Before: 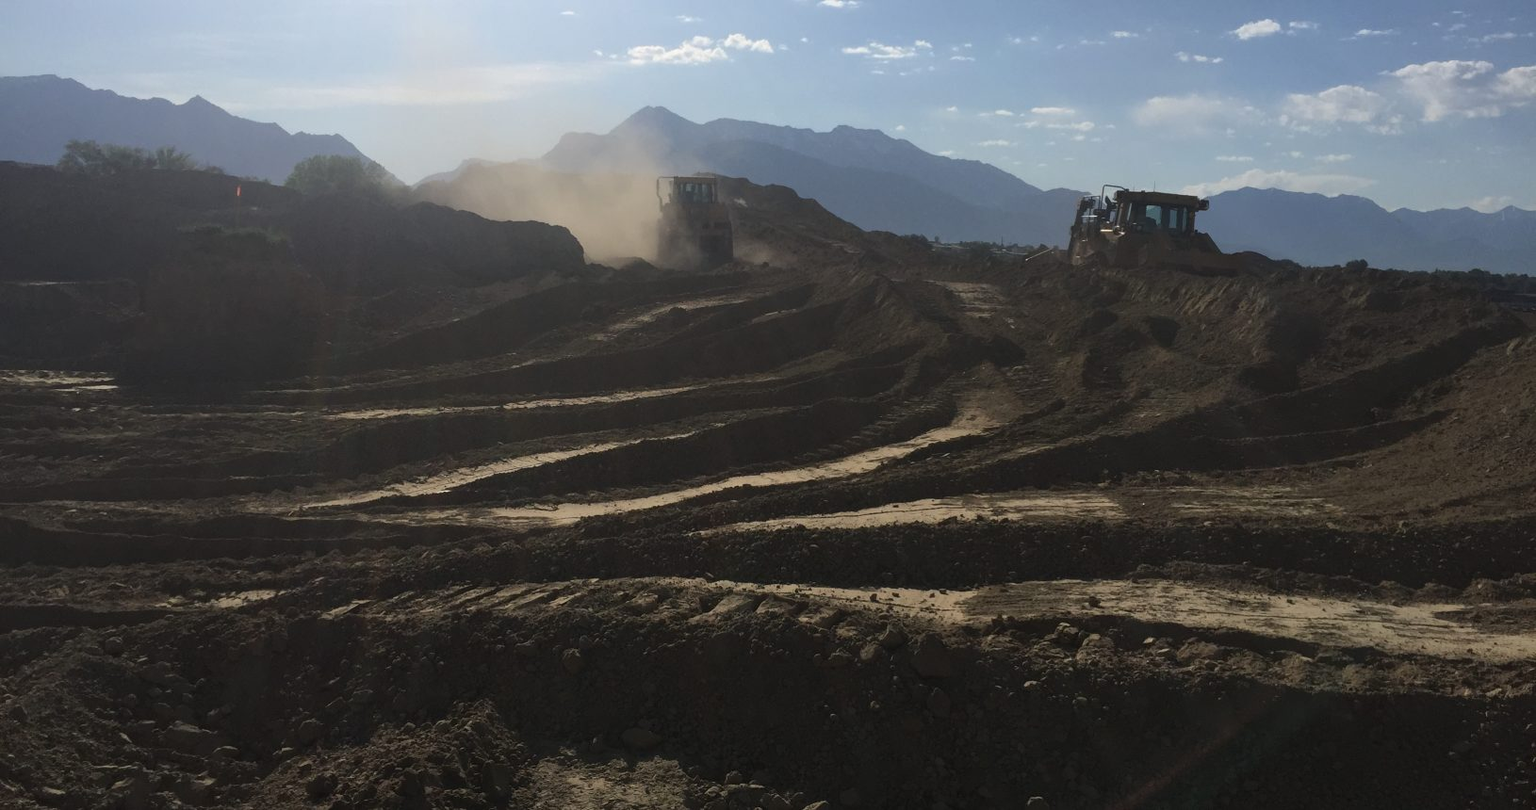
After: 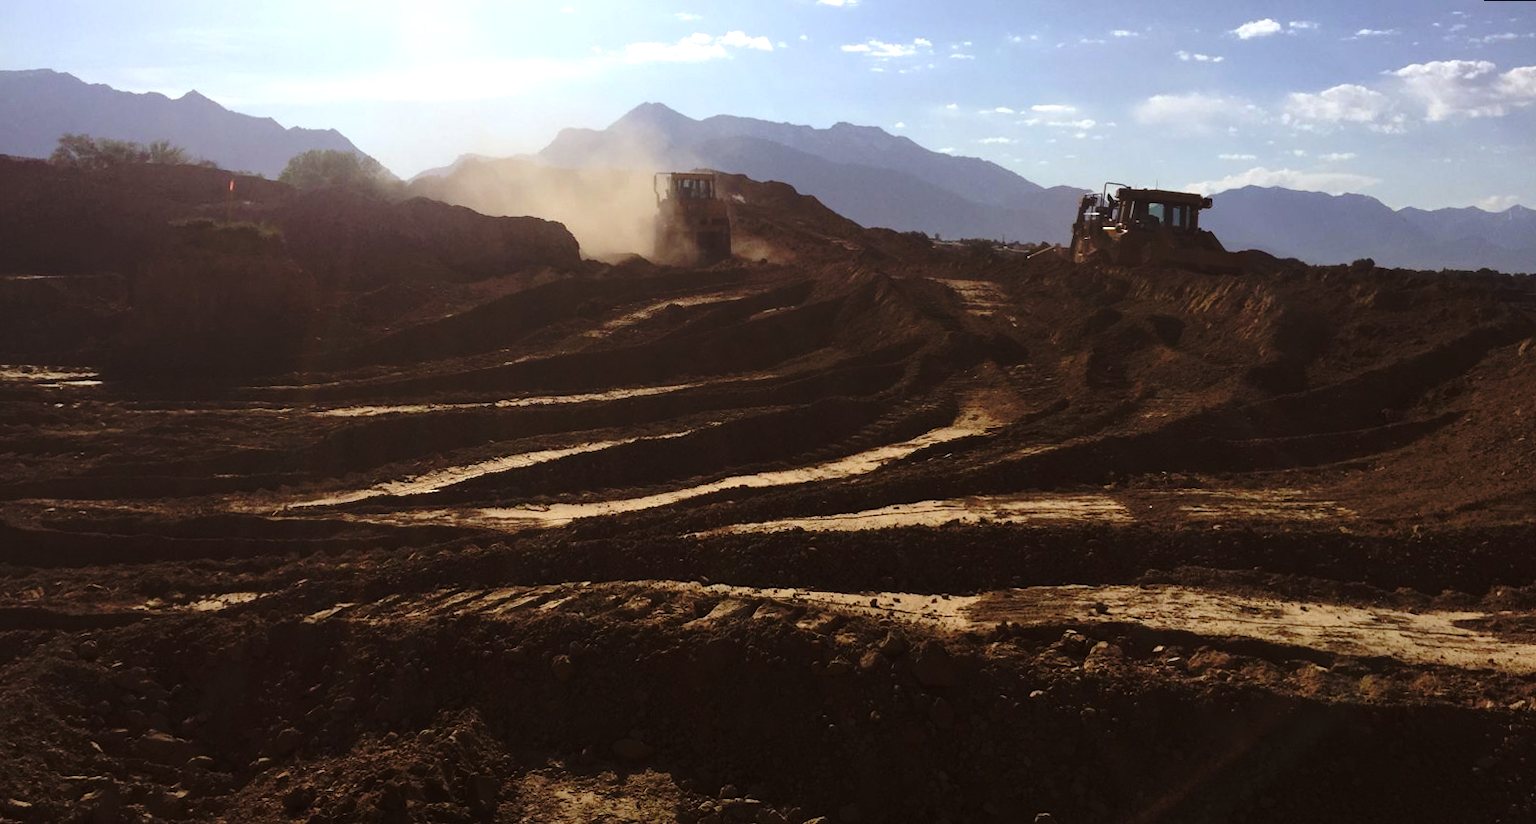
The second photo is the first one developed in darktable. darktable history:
rotate and perspective: rotation 0.226°, lens shift (vertical) -0.042, crop left 0.023, crop right 0.982, crop top 0.006, crop bottom 0.994
base curve: curves: ch0 [(0, 0) (0.073, 0.04) (0.157, 0.139) (0.492, 0.492) (0.758, 0.758) (1, 1)], preserve colors none
exposure: black level correction 0, exposure 0.7 EV, compensate exposure bias true, compensate highlight preservation false
rgb levels: mode RGB, independent channels, levels [[0, 0.5, 1], [0, 0.521, 1], [0, 0.536, 1]]
